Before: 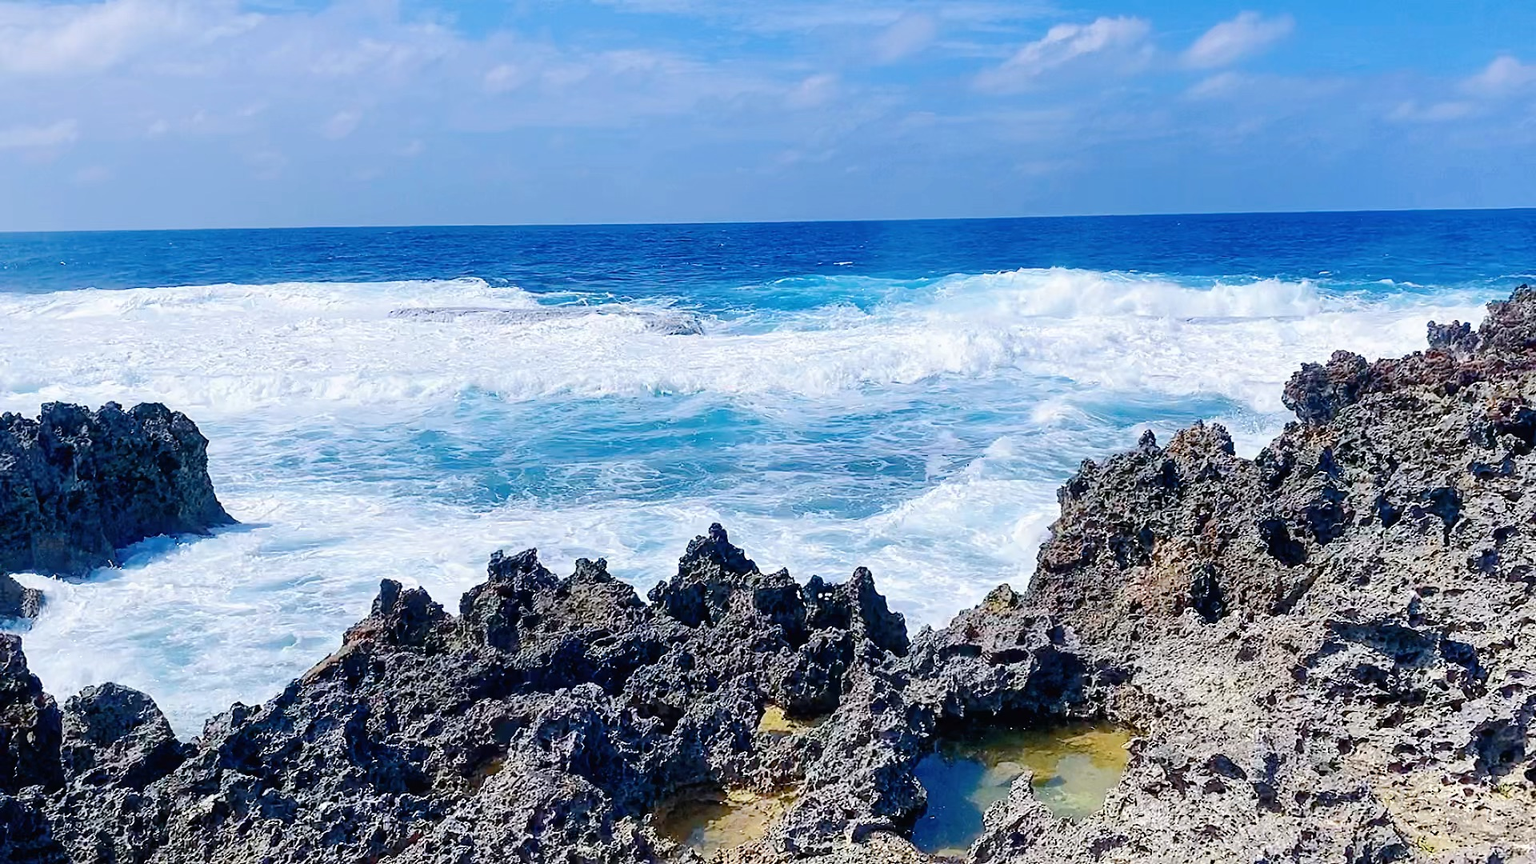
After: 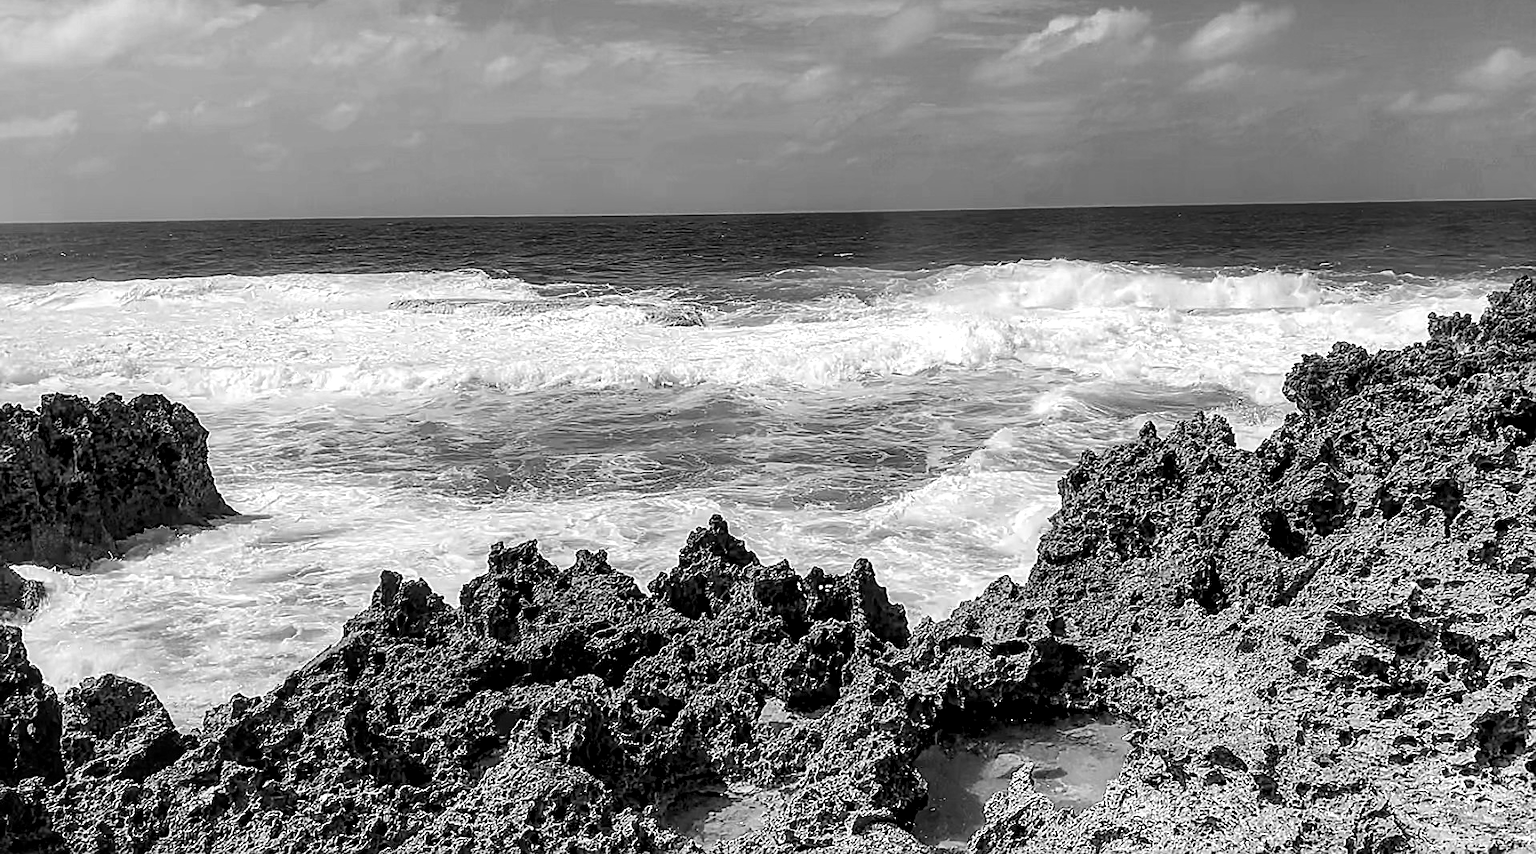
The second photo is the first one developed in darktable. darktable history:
monochrome: a -11.7, b 1.62, size 0.5, highlights 0.38
crop: top 1.049%, right 0.001%
sharpen: on, module defaults
base curve: curves: ch0 [(0, 0) (0.297, 0.298) (1, 1)], preserve colors none
local contrast: detail 160%
